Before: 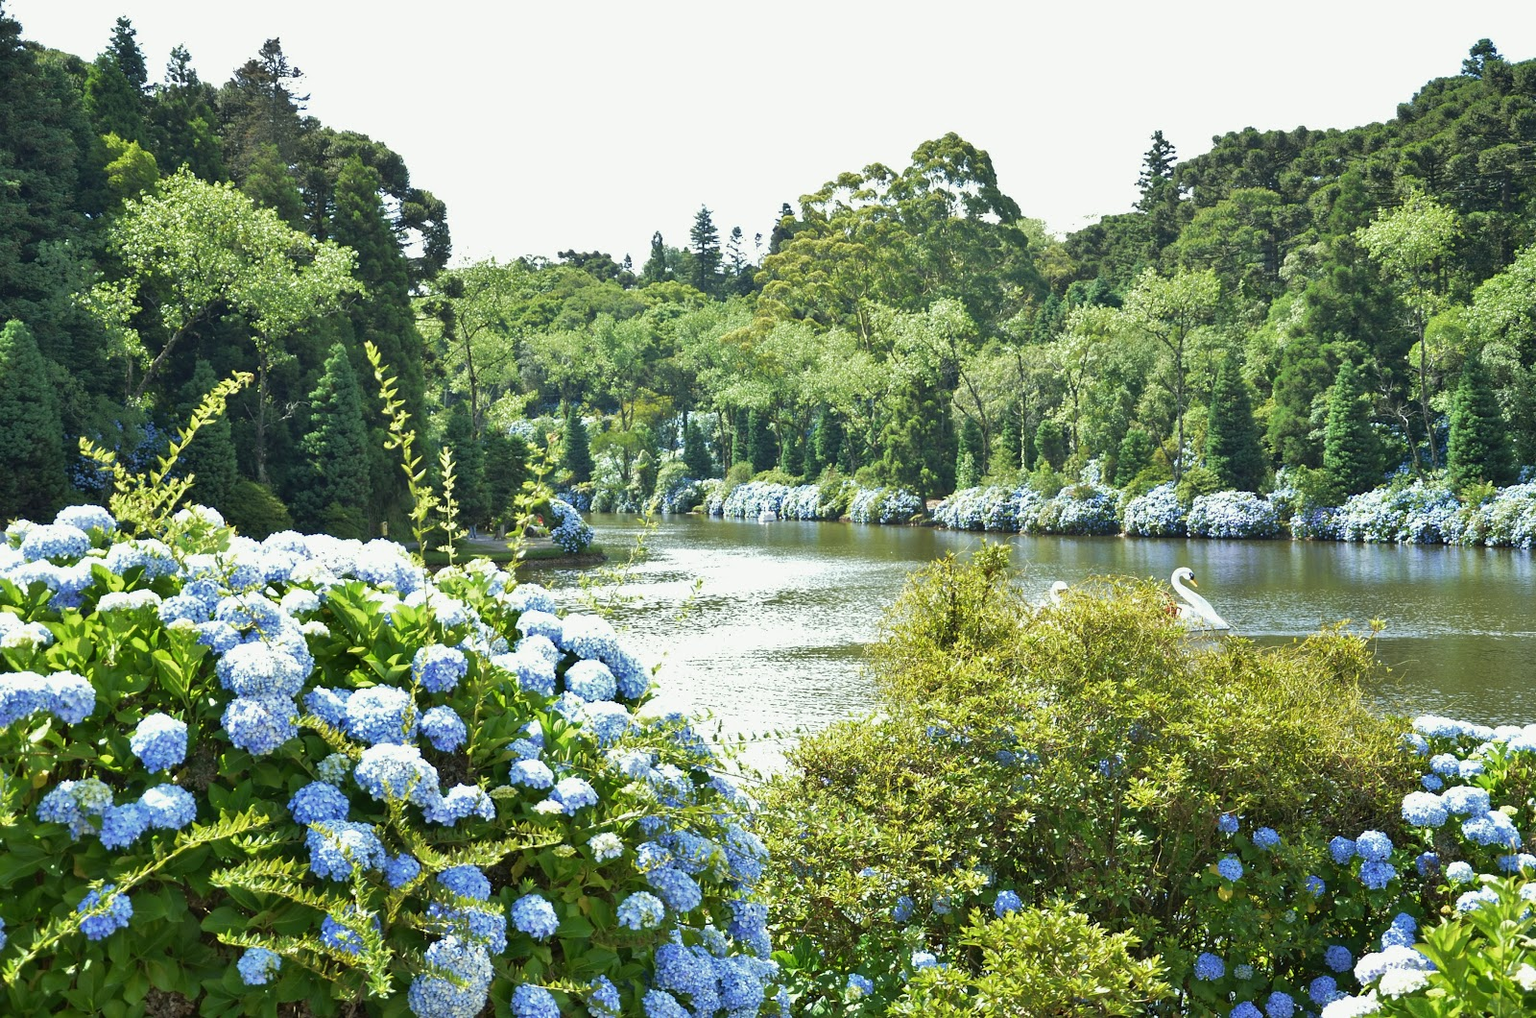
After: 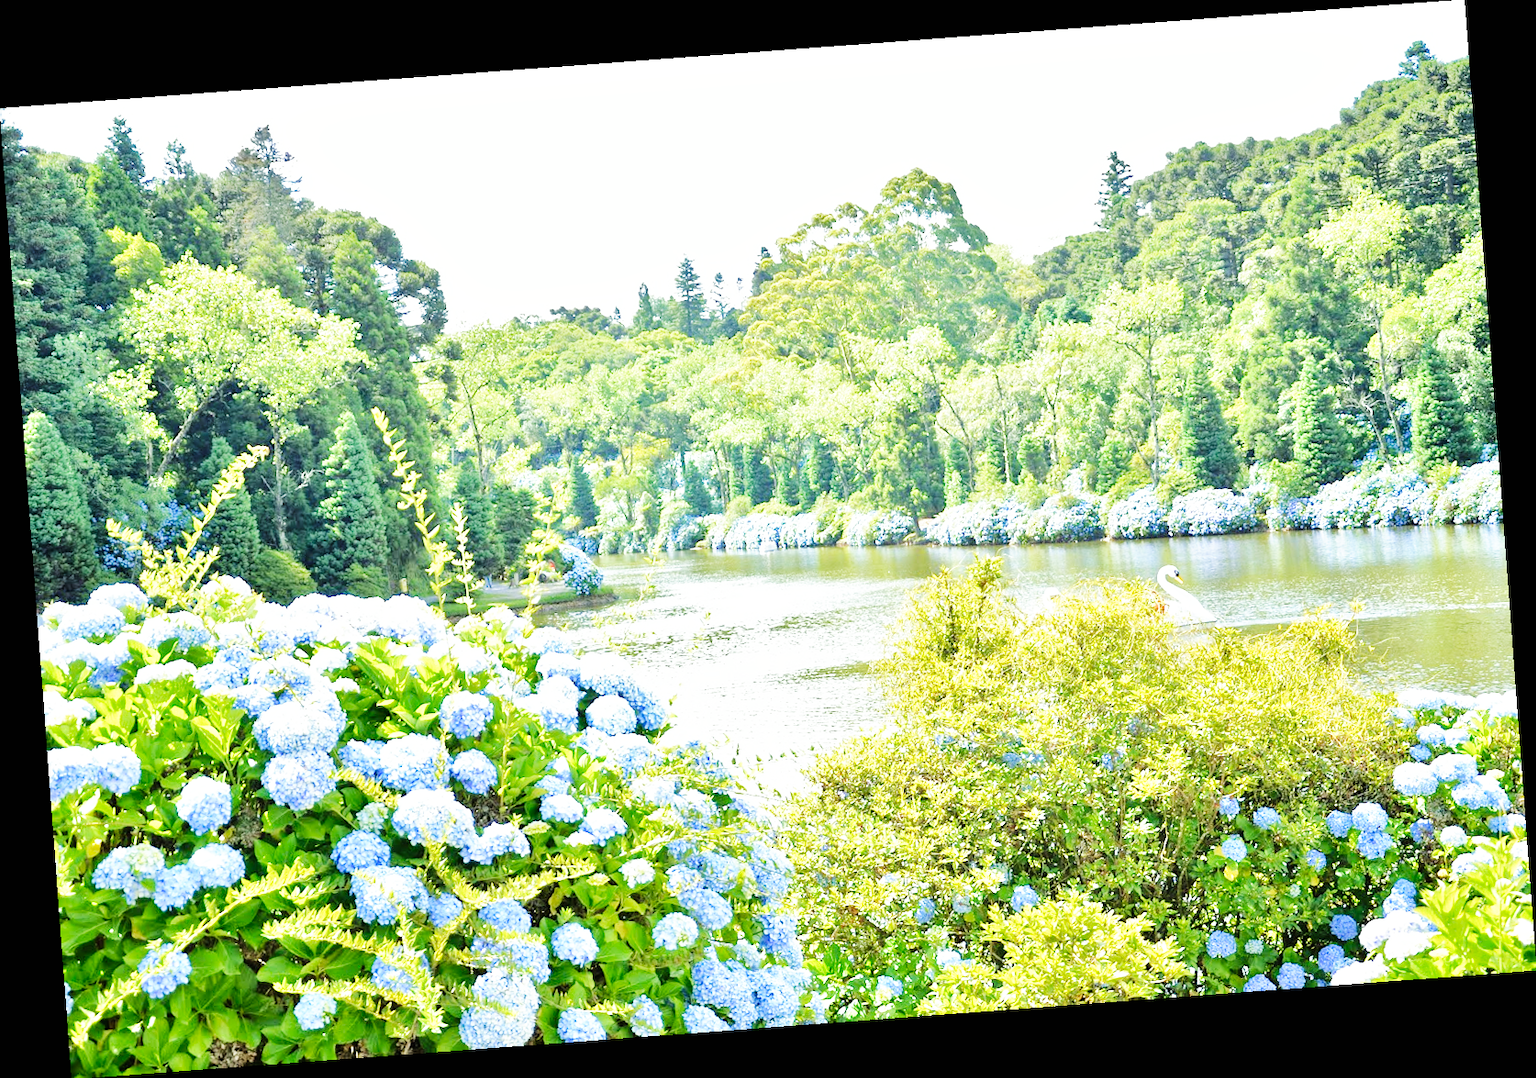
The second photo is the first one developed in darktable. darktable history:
rotate and perspective: rotation -4.25°, automatic cropping off
tone equalizer: -7 EV 0.15 EV, -6 EV 0.6 EV, -5 EV 1.15 EV, -4 EV 1.33 EV, -3 EV 1.15 EV, -2 EV 0.6 EV, -1 EV 0.15 EV, mask exposure compensation -0.5 EV
base curve: curves: ch0 [(0, 0) (0.007, 0.004) (0.027, 0.03) (0.046, 0.07) (0.207, 0.54) (0.442, 0.872) (0.673, 0.972) (1, 1)], preserve colors none
